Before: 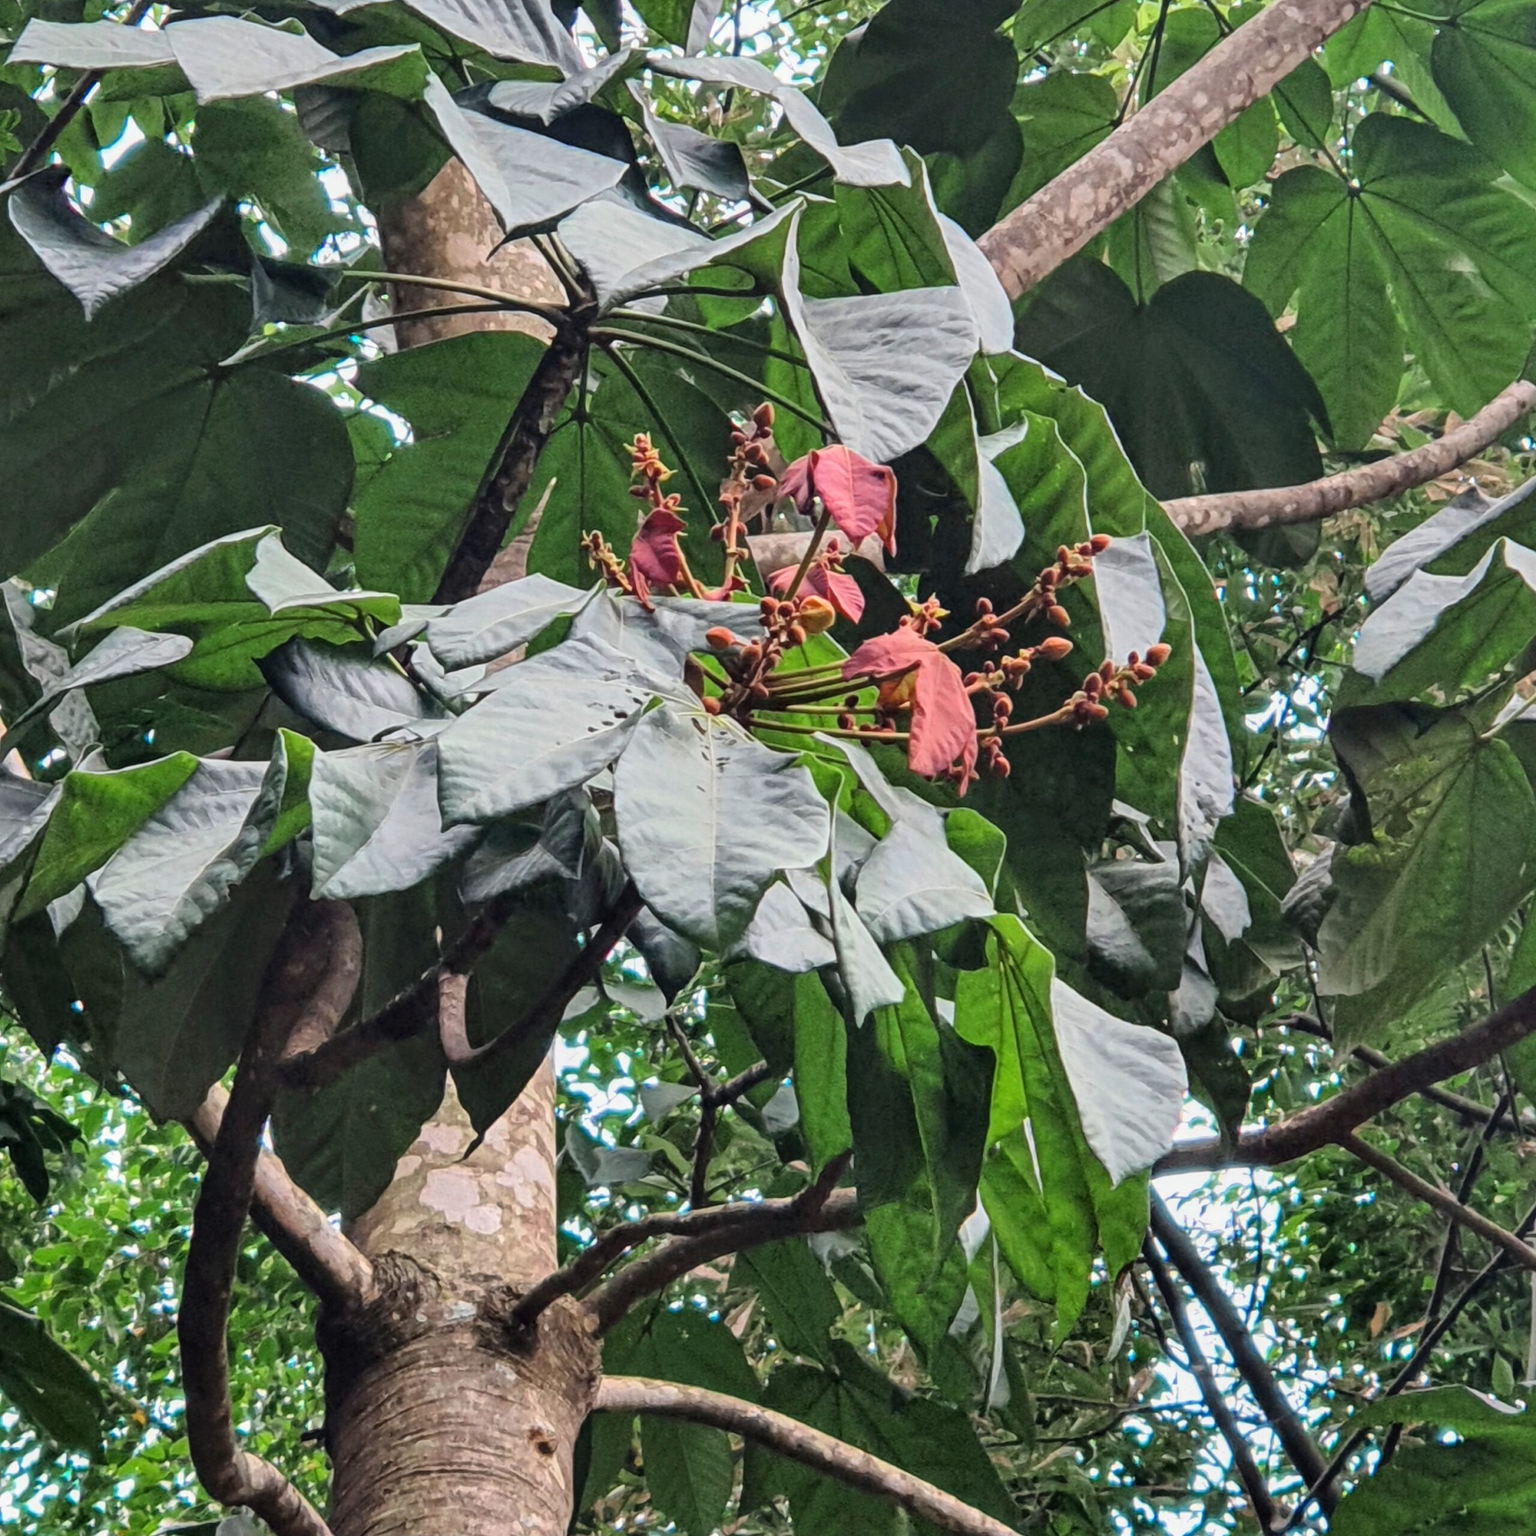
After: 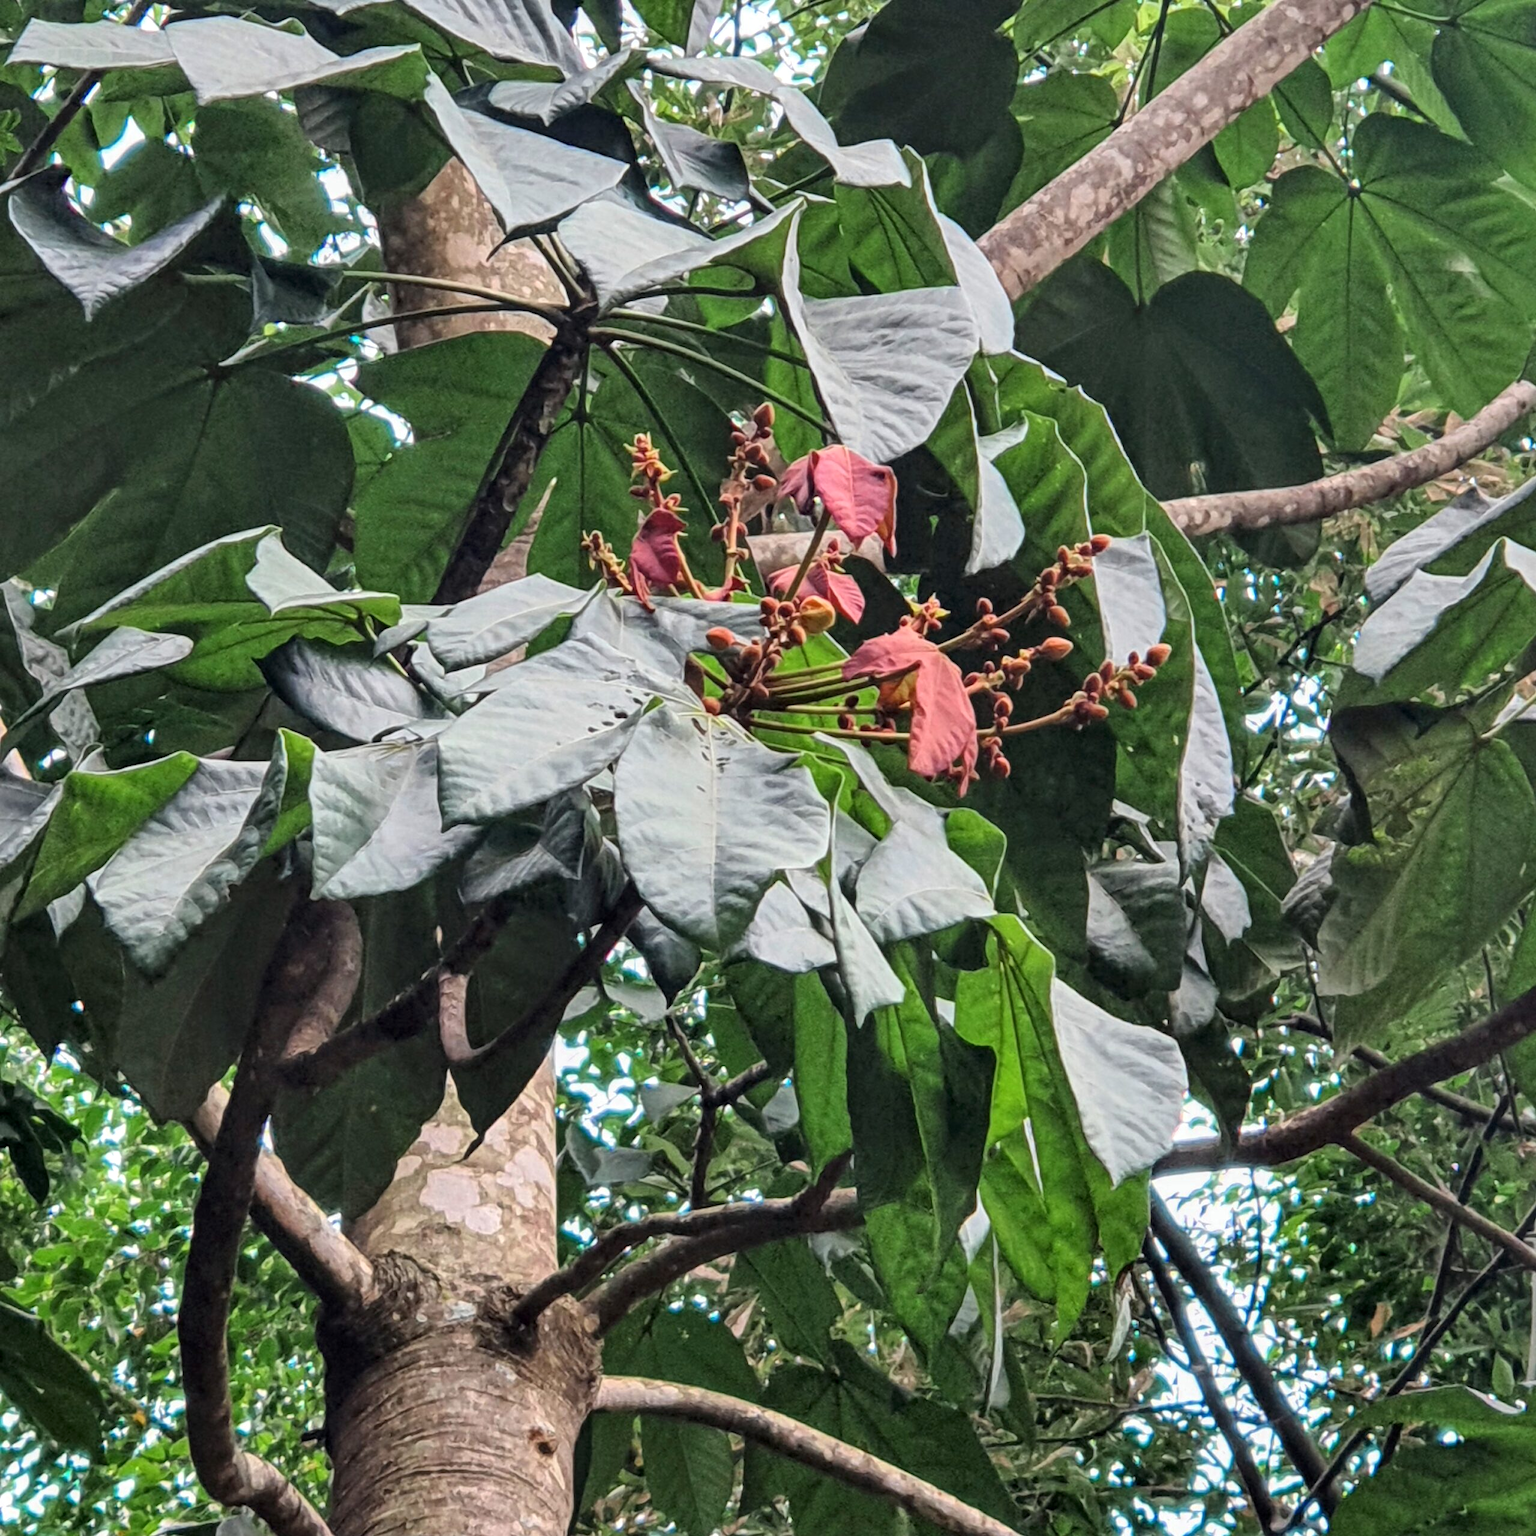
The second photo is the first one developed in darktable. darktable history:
local contrast: highlights 107%, shadows 103%, detail 119%, midtone range 0.2
